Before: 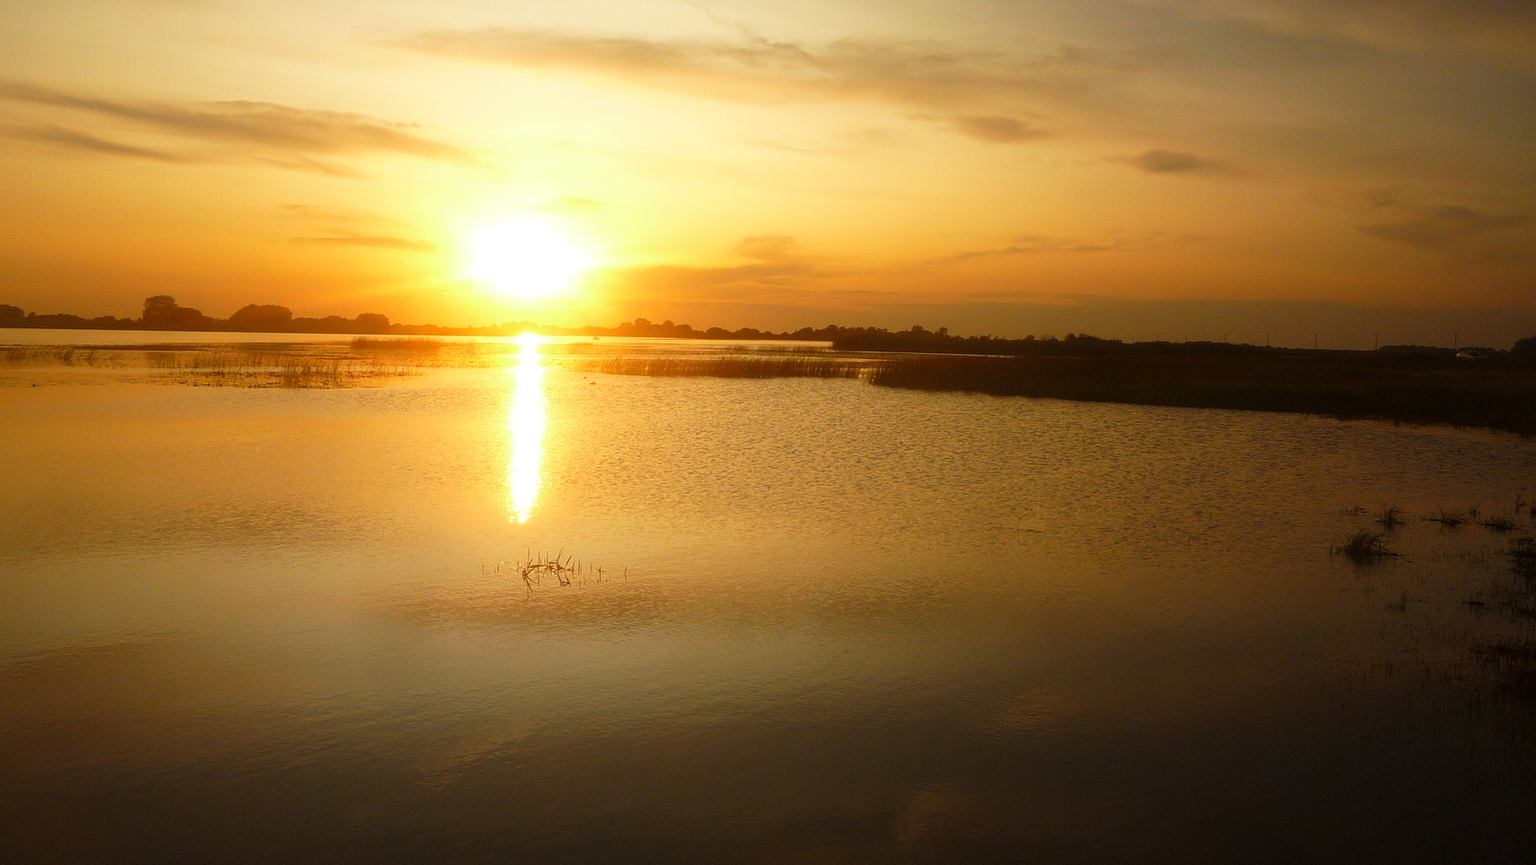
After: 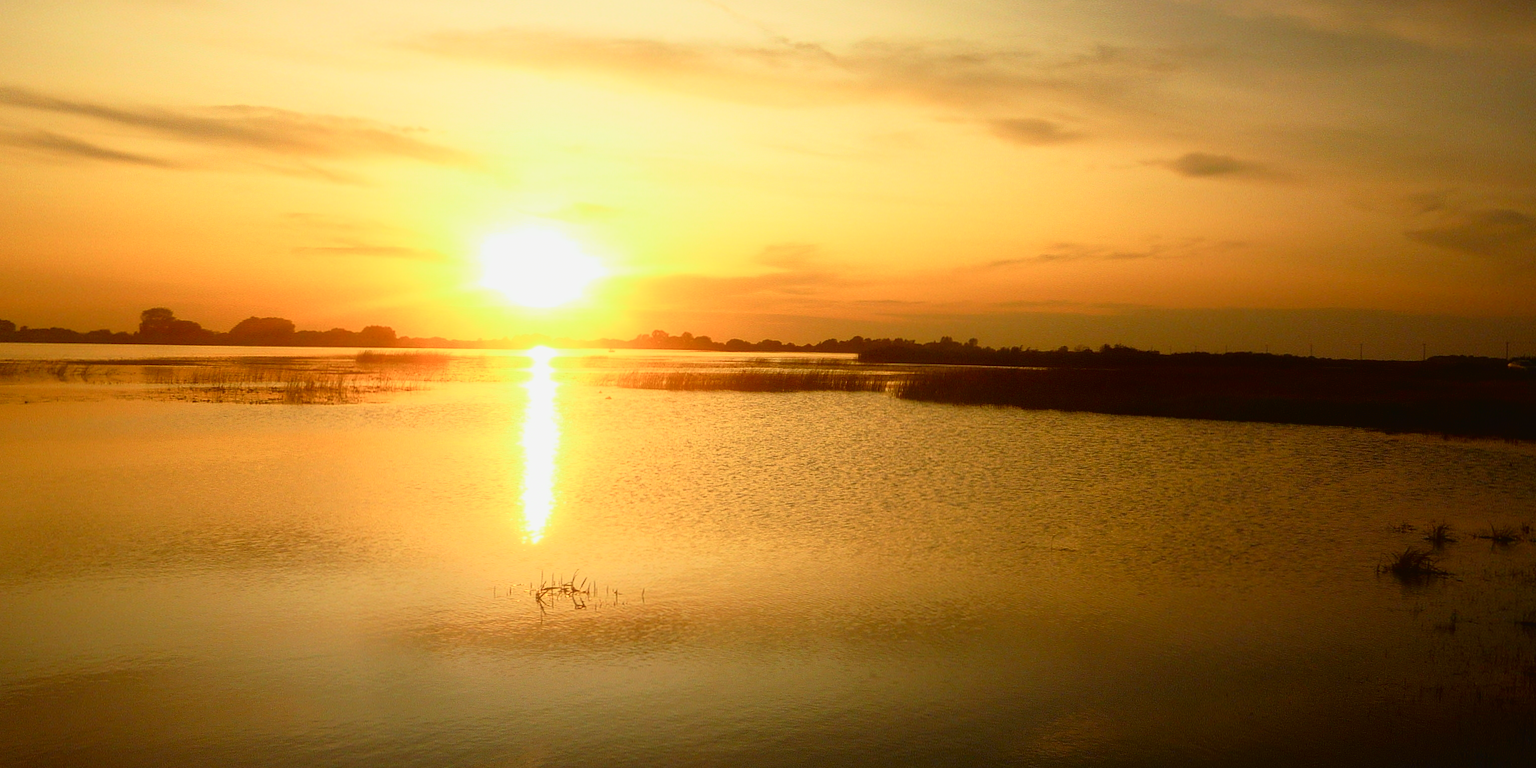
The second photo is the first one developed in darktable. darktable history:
tone curve: curves: ch0 [(0, 0.024) (0.031, 0.027) (0.113, 0.069) (0.198, 0.18) (0.304, 0.303) (0.441, 0.462) (0.557, 0.6) (0.711, 0.79) (0.812, 0.878) (0.927, 0.935) (1, 0.963)]; ch1 [(0, 0) (0.222, 0.2) (0.343, 0.325) (0.45, 0.441) (0.502, 0.501) (0.527, 0.534) (0.55, 0.561) (0.632, 0.656) (0.735, 0.754) (1, 1)]; ch2 [(0, 0) (0.249, 0.222) (0.352, 0.348) (0.424, 0.439) (0.476, 0.482) (0.499, 0.501) (0.517, 0.516) (0.532, 0.544) (0.558, 0.585) (0.596, 0.629) (0.726, 0.745) (0.82, 0.796) (0.998, 0.928)], color space Lab, independent channels, preserve colors none
crop and rotate: angle 0.2°, left 0.275%, right 3.127%, bottom 14.18%
